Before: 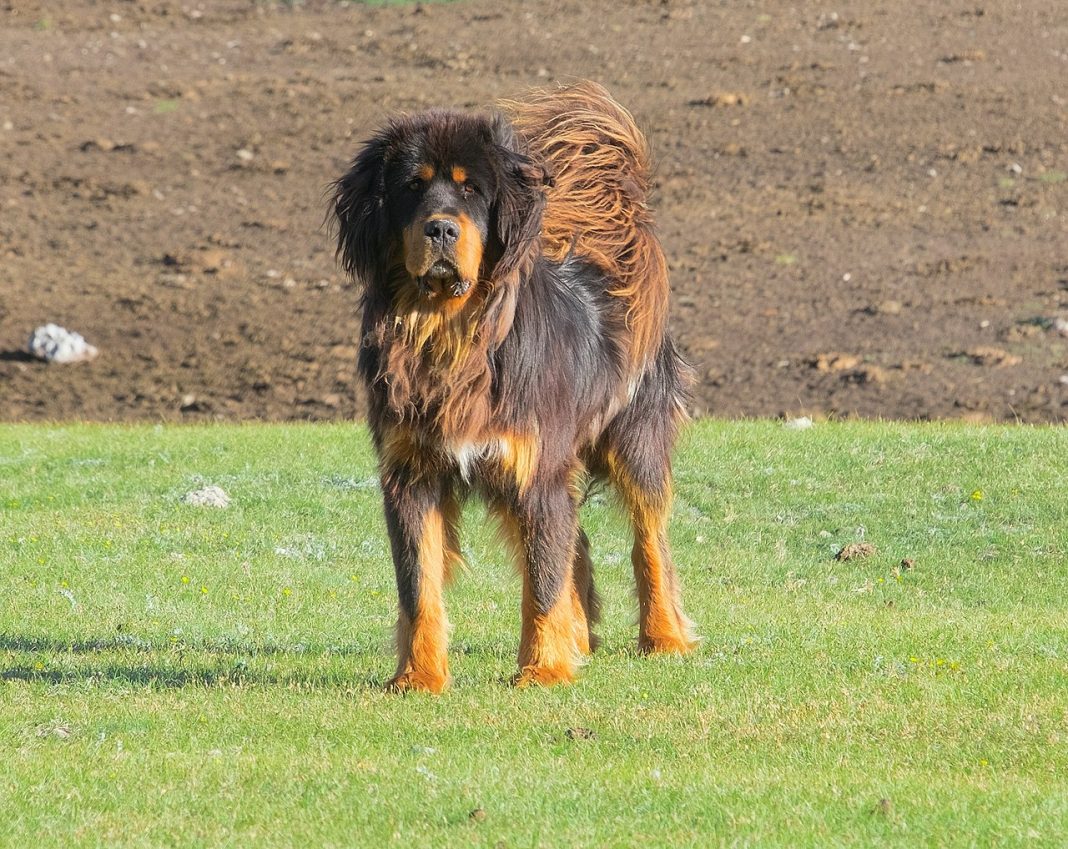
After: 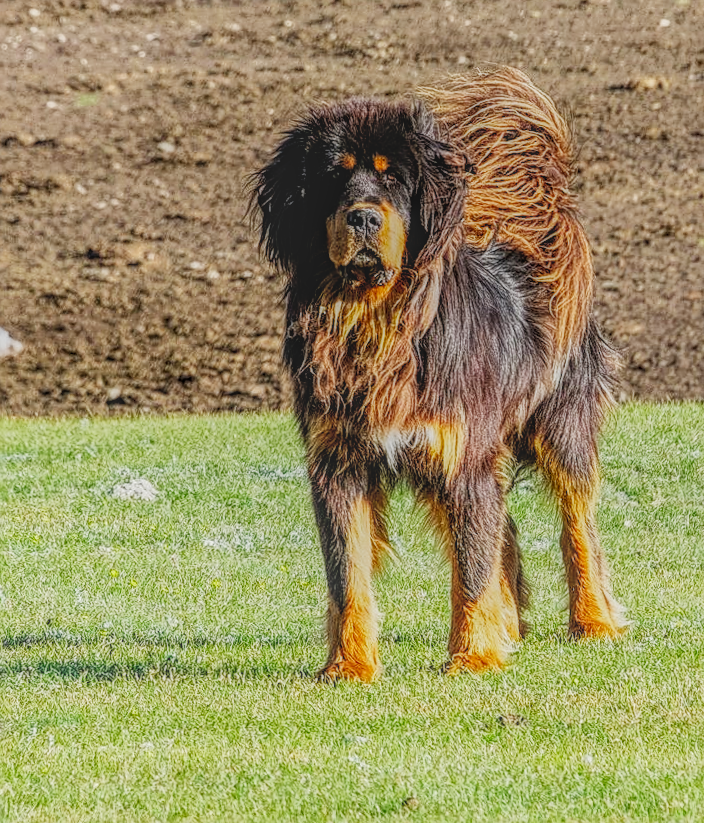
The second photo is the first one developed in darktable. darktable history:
rotate and perspective: rotation -1°, crop left 0.011, crop right 0.989, crop top 0.025, crop bottom 0.975
sigmoid: contrast 1.8, skew -0.2, preserve hue 0%, red attenuation 0.1, red rotation 0.035, green attenuation 0.1, green rotation -0.017, blue attenuation 0.15, blue rotation -0.052, base primaries Rec2020
exposure: black level correction 0.01, exposure 0.011 EV, compensate highlight preservation false
crop and rotate: left 6.617%, right 26.717%
local contrast: highlights 20%, shadows 30%, detail 200%, midtone range 0.2
sharpen: on, module defaults
